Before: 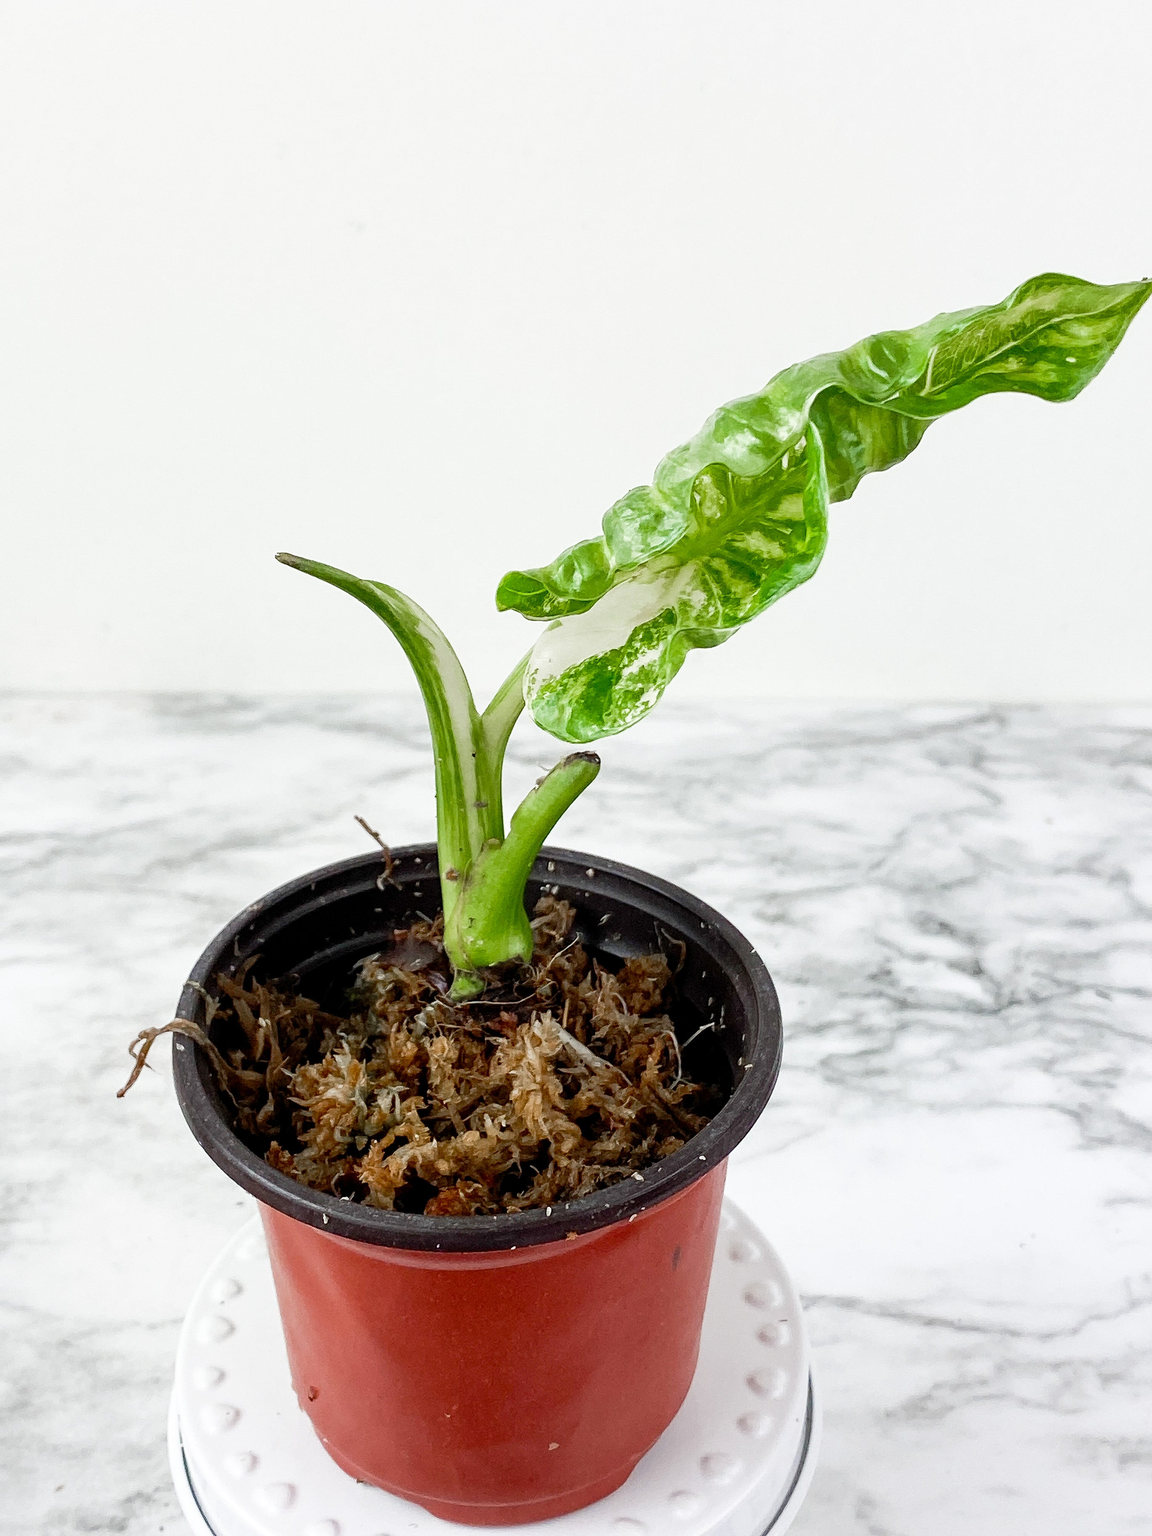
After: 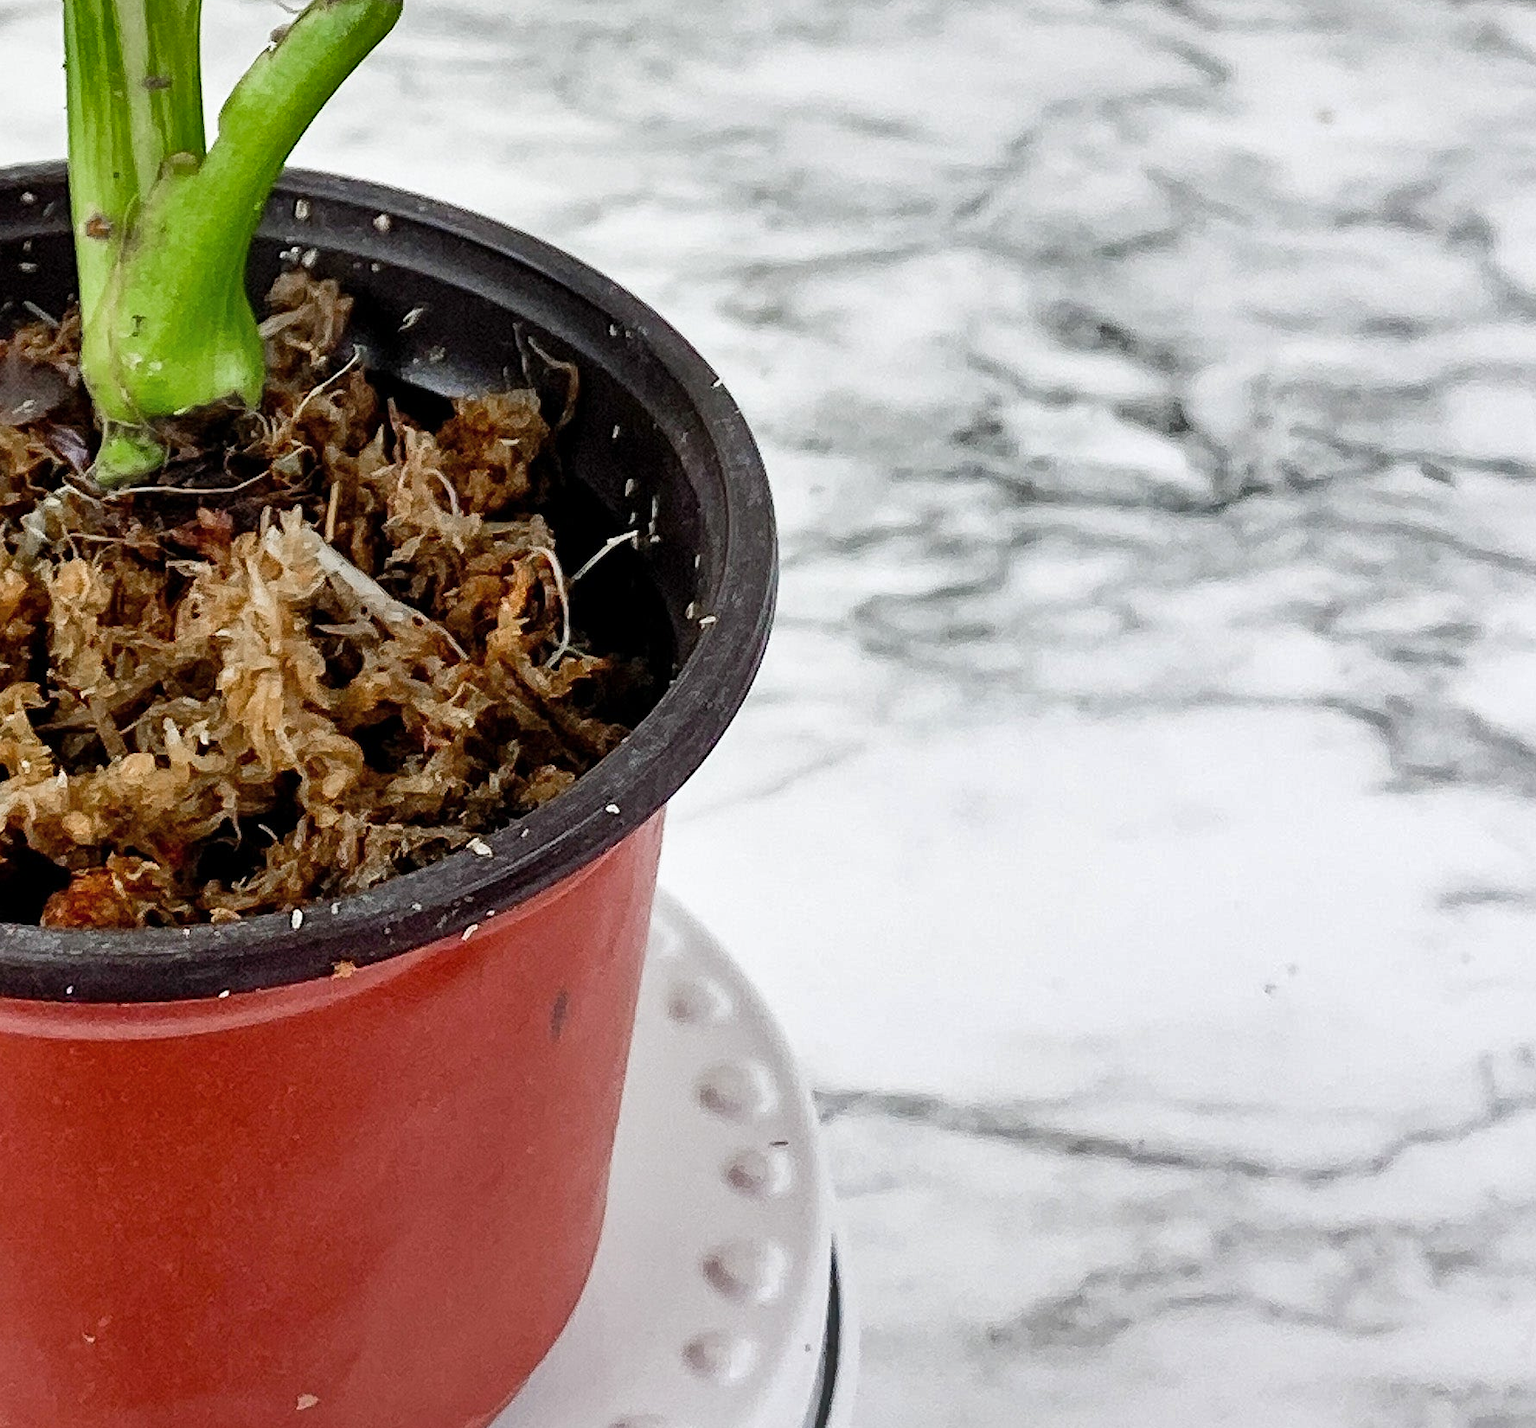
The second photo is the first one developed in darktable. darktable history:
crop and rotate: left 35.124%, top 49.787%, bottom 4.939%
shadows and highlights: soften with gaussian
